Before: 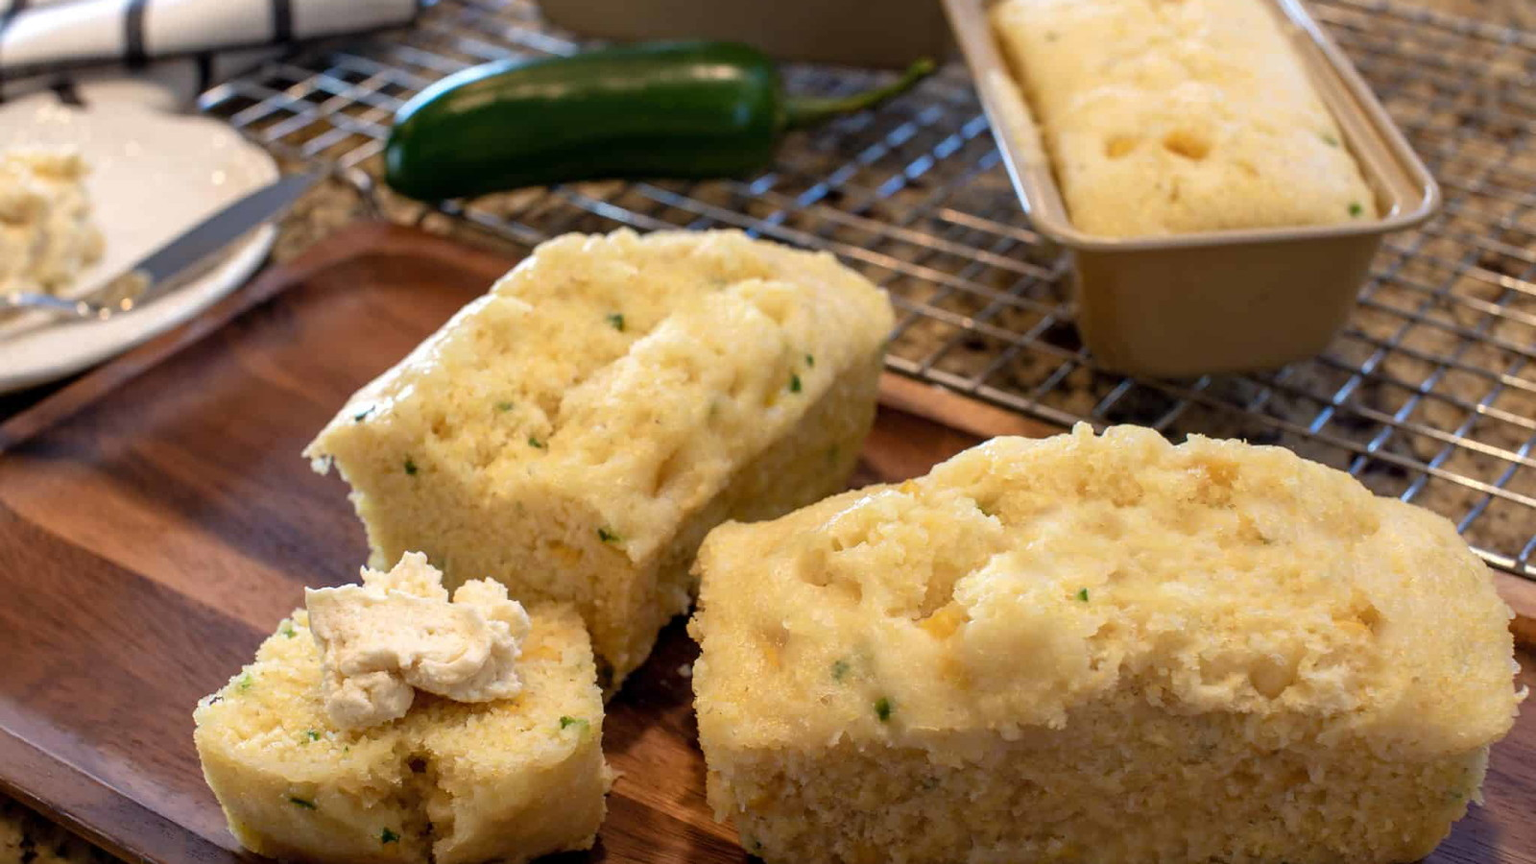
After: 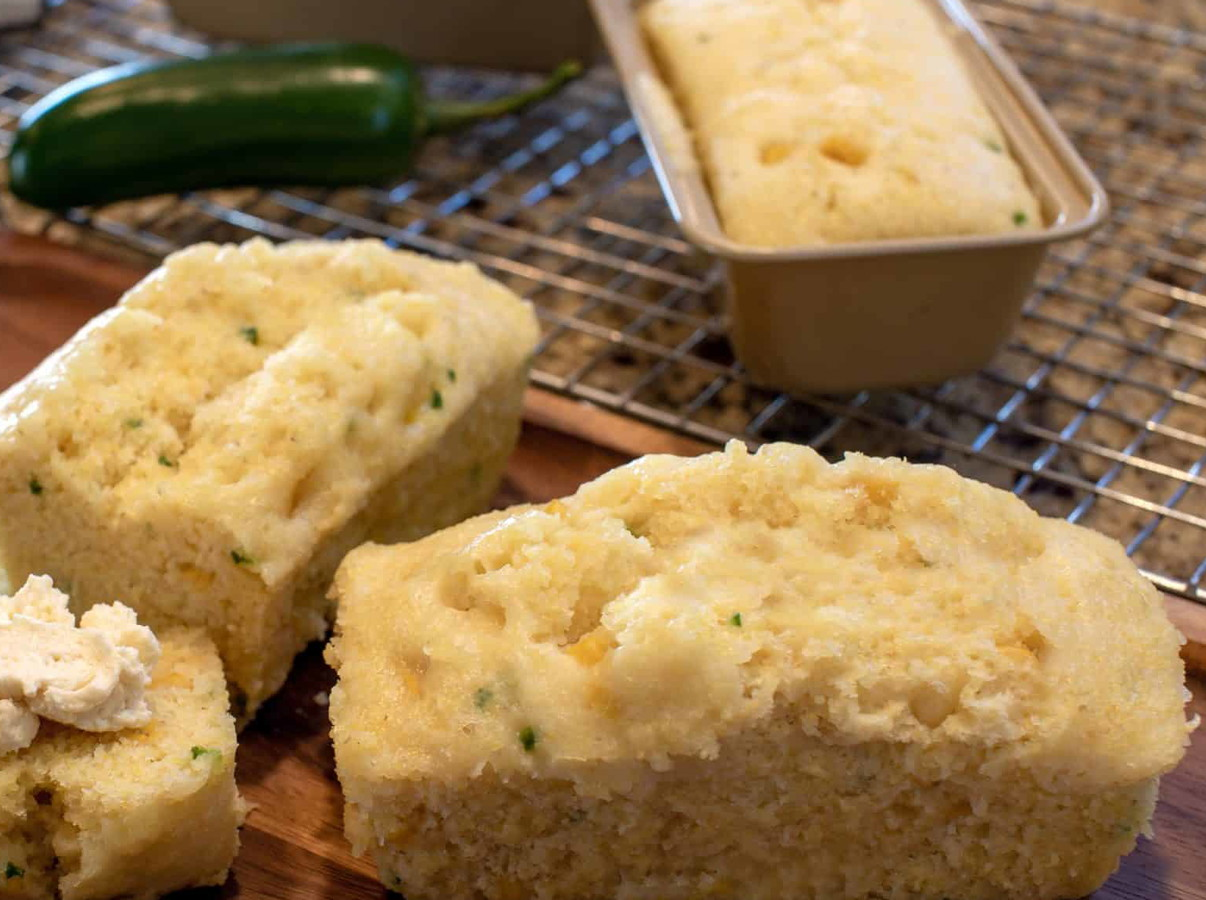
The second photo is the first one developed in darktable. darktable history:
crop and rotate: left 24.568%
